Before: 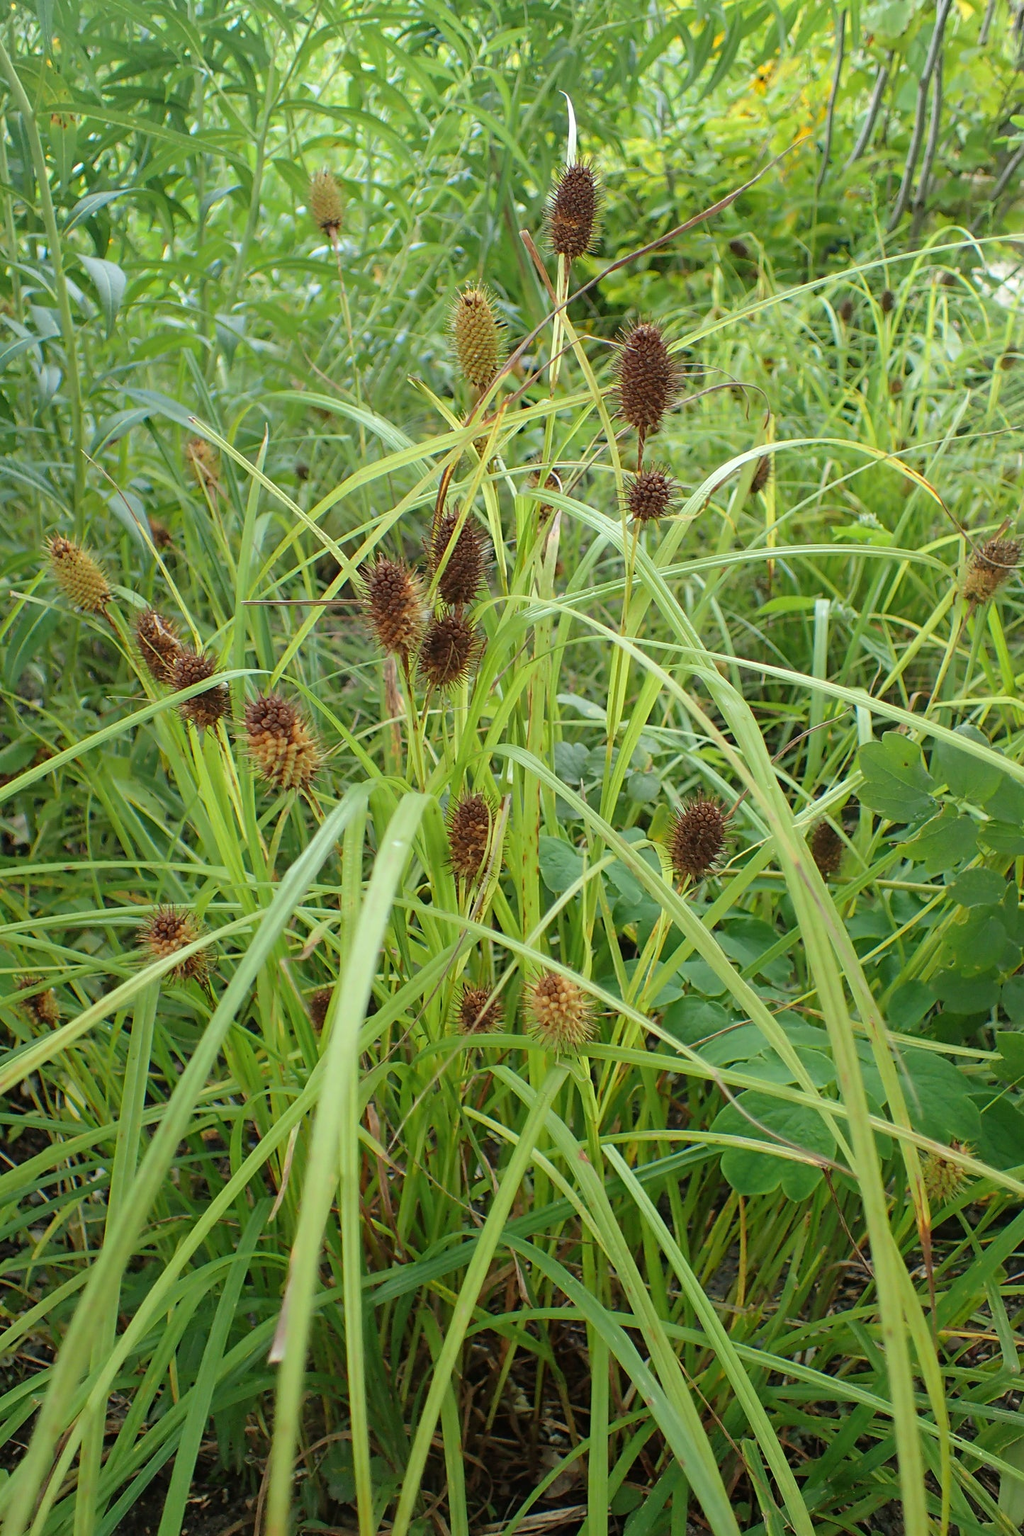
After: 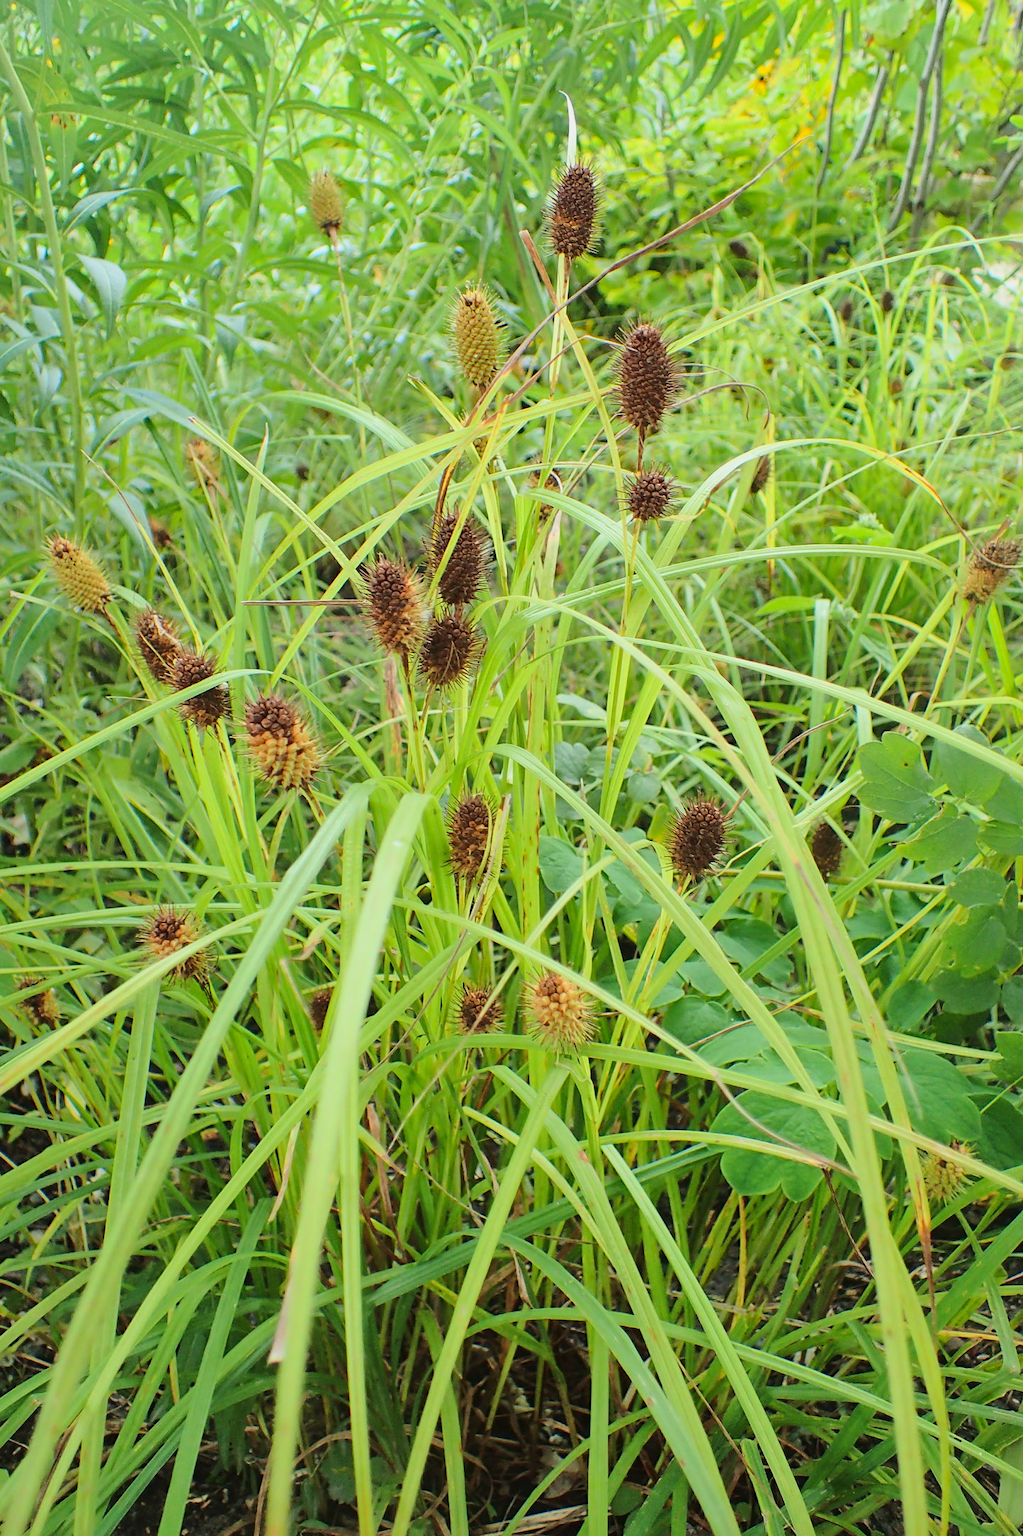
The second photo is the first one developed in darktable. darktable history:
contrast brightness saturation: contrast 0.149, brightness 0.049
tone curve: curves: ch0 [(0, 0.011) (0.104, 0.085) (0.236, 0.234) (0.398, 0.507) (0.498, 0.621) (0.65, 0.757) (0.835, 0.883) (1, 0.961)]; ch1 [(0, 0) (0.353, 0.344) (0.43, 0.401) (0.479, 0.476) (0.502, 0.502) (0.54, 0.542) (0.602, 0.613) (0.638, 0.668) (0.693, 0.727) (1, 1)]; ch2 [(0, 0) (0.34, 0.314) (0.434, 0.43) (0.5, 0.506) (0.521, 0.54) (0.54, 0.56) (0.595, 0.613) (0.644, 0.729) (1, 1)], color space Lab, linked channels, preserve colors none
shadows and highlights: on, module defaults
